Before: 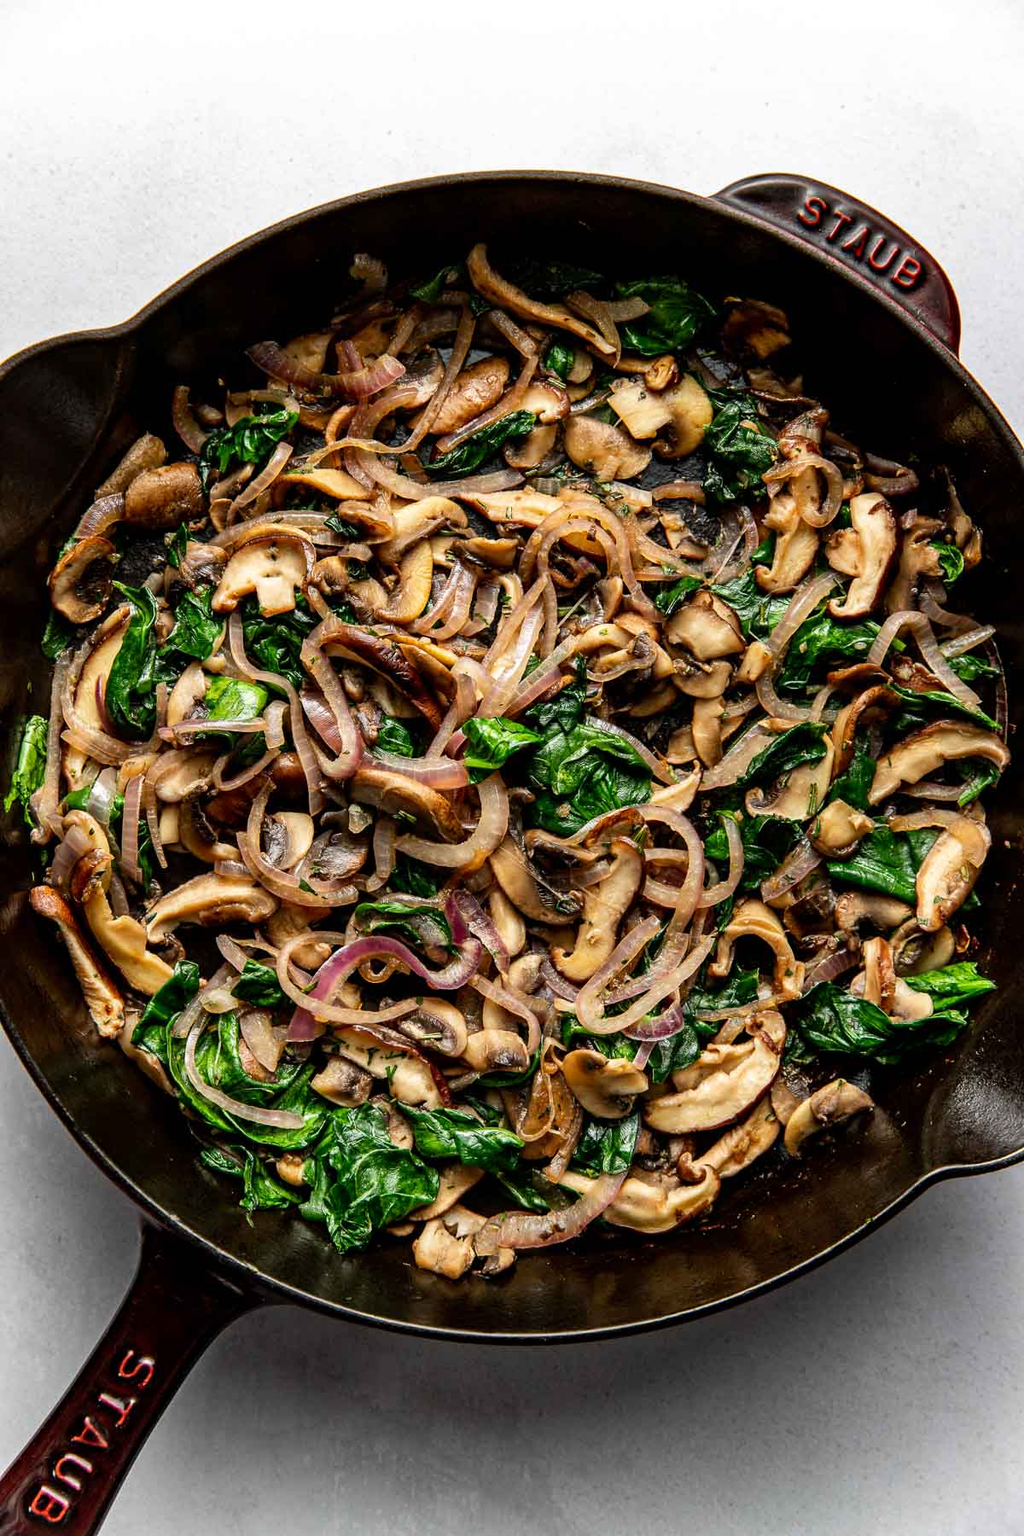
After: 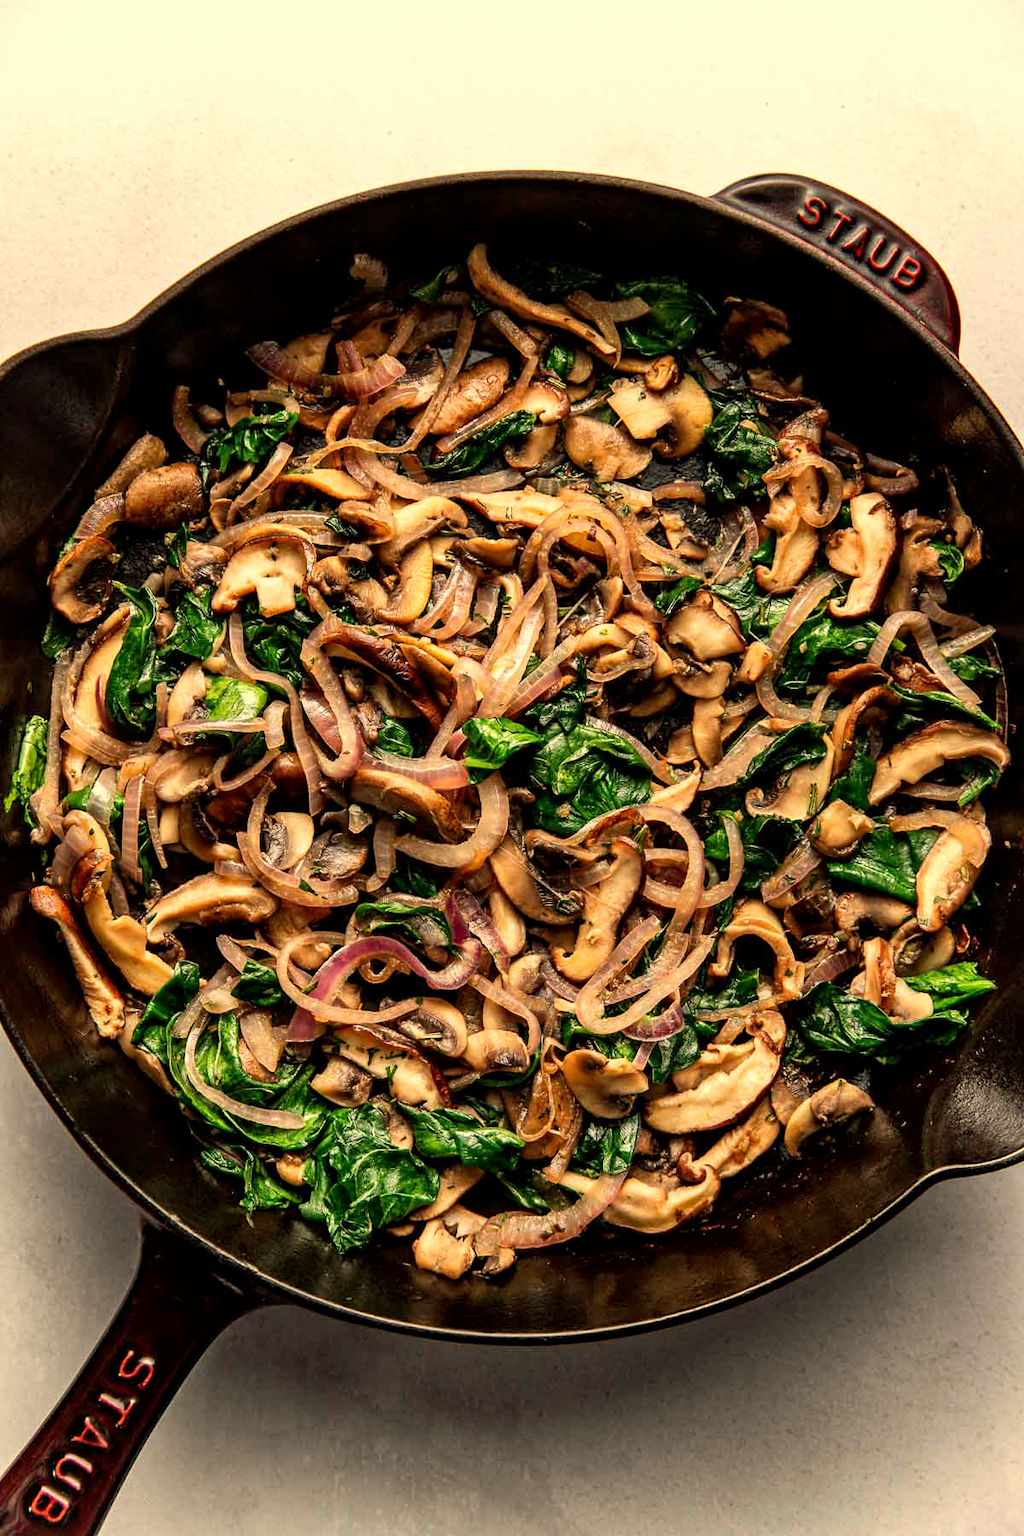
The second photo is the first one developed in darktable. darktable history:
local contrast: mode bilateral grid, contrast 20, coarseness 50, detail 120%, midtone range 0.2
white balance: red 1.123, blue 0.83
